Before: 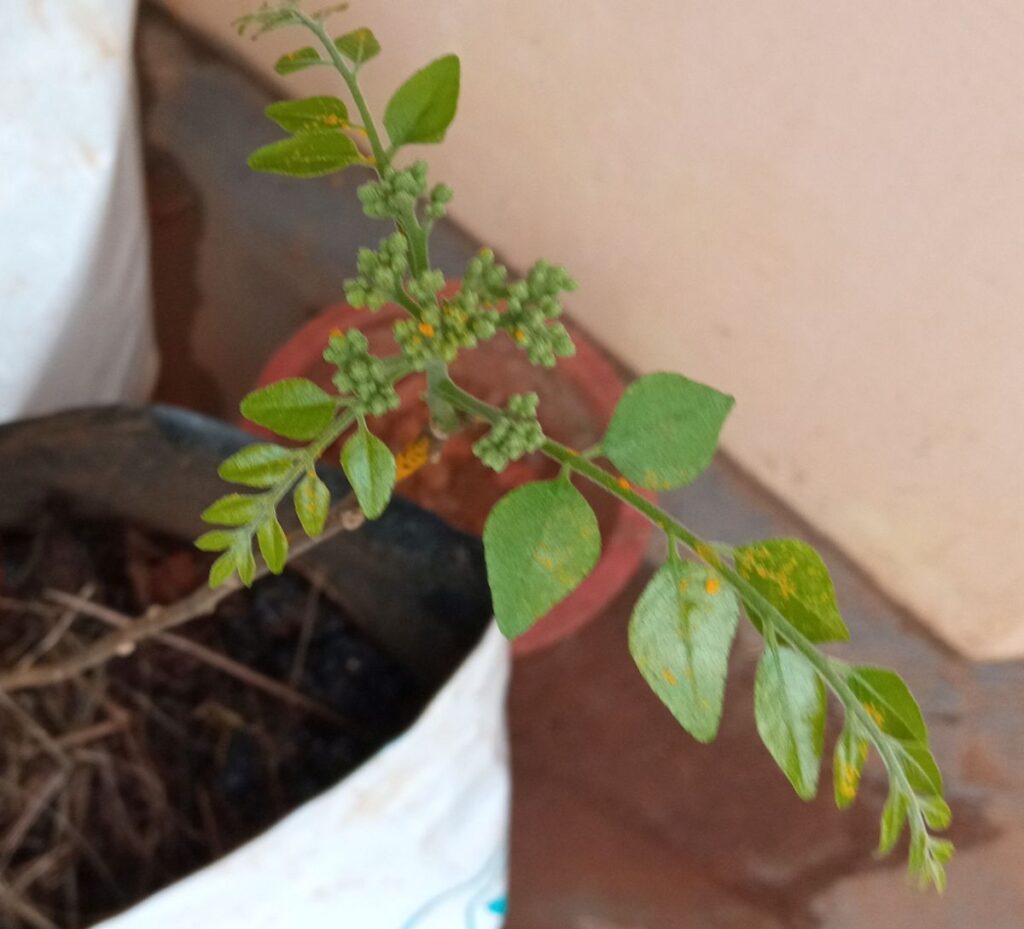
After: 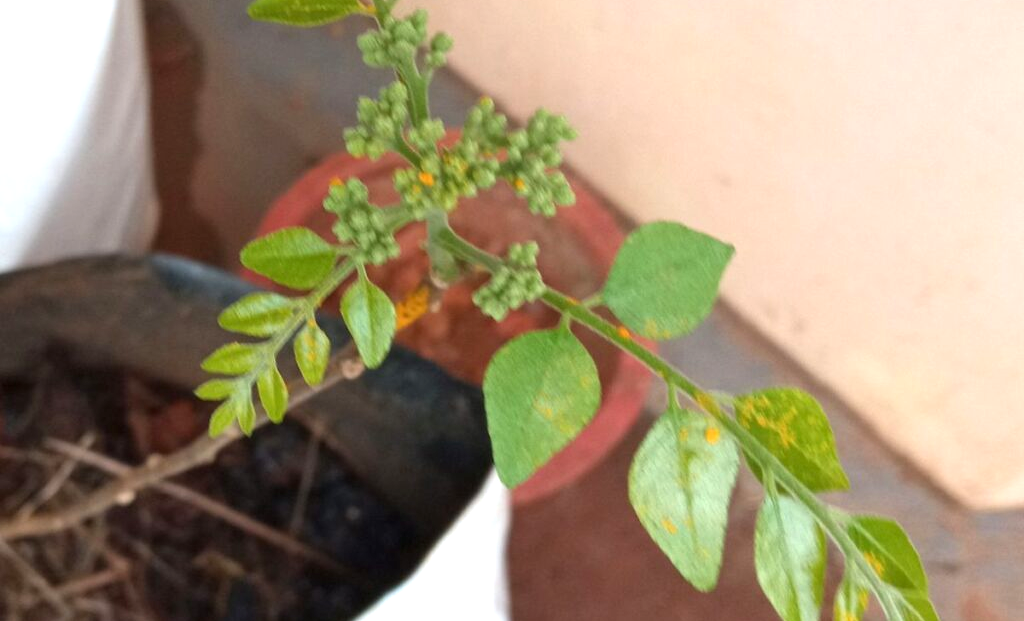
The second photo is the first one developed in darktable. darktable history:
crop: top 16.31%, bottom 16.752%
exposure: exposure 0.652 EV, compensate highlight preservation false
